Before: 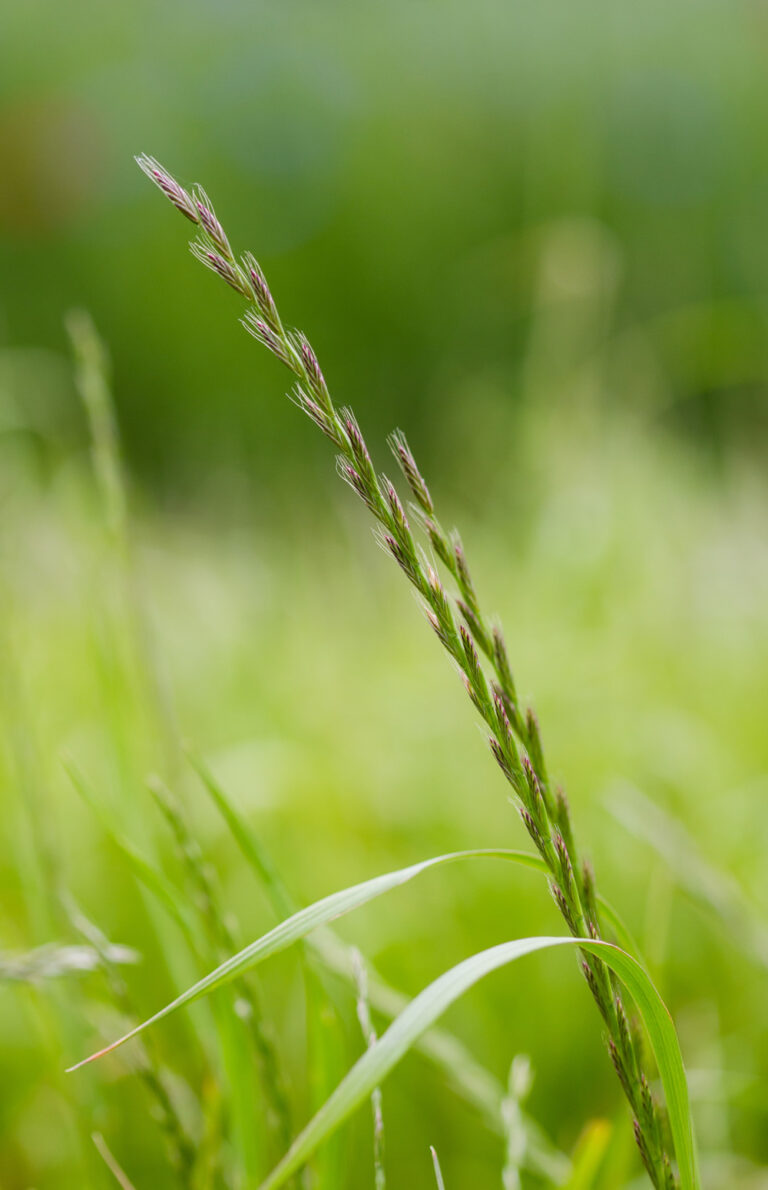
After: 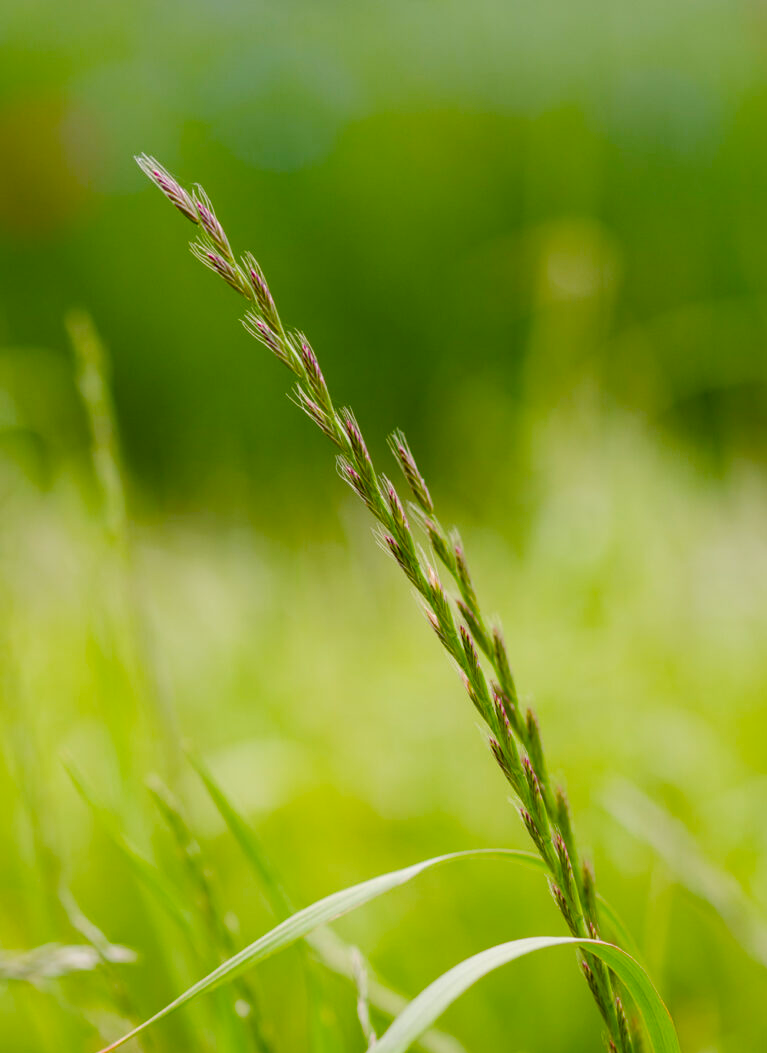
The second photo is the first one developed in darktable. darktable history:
crop and rotate: top 0%, bottom 11.49%
color balance rgb: shadows lift › chroma 1%, shadows lift › hue 240.84°, highlights gain › chroma 2%, highlights gain › hue 73.2°, global offset › luminance -0.5%, perceptual saturation grading › global saturation 20%, perceptual saturation grading › highlights -25%, perceptual saturation grading › shadows 50%, global vibrance 25.26%
